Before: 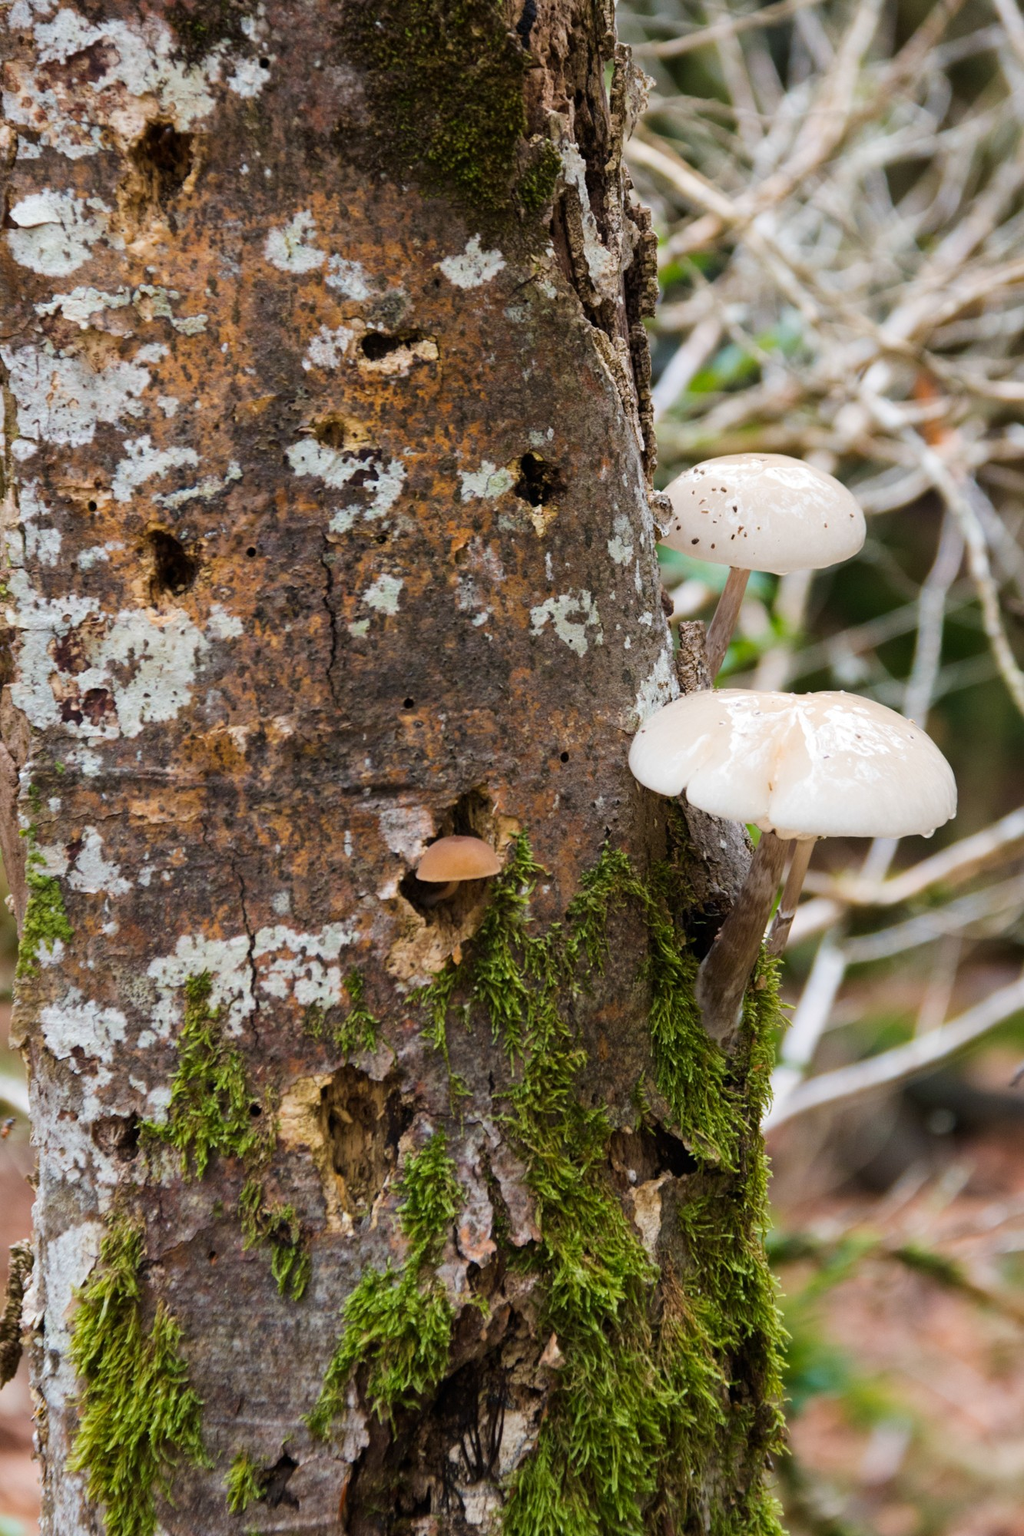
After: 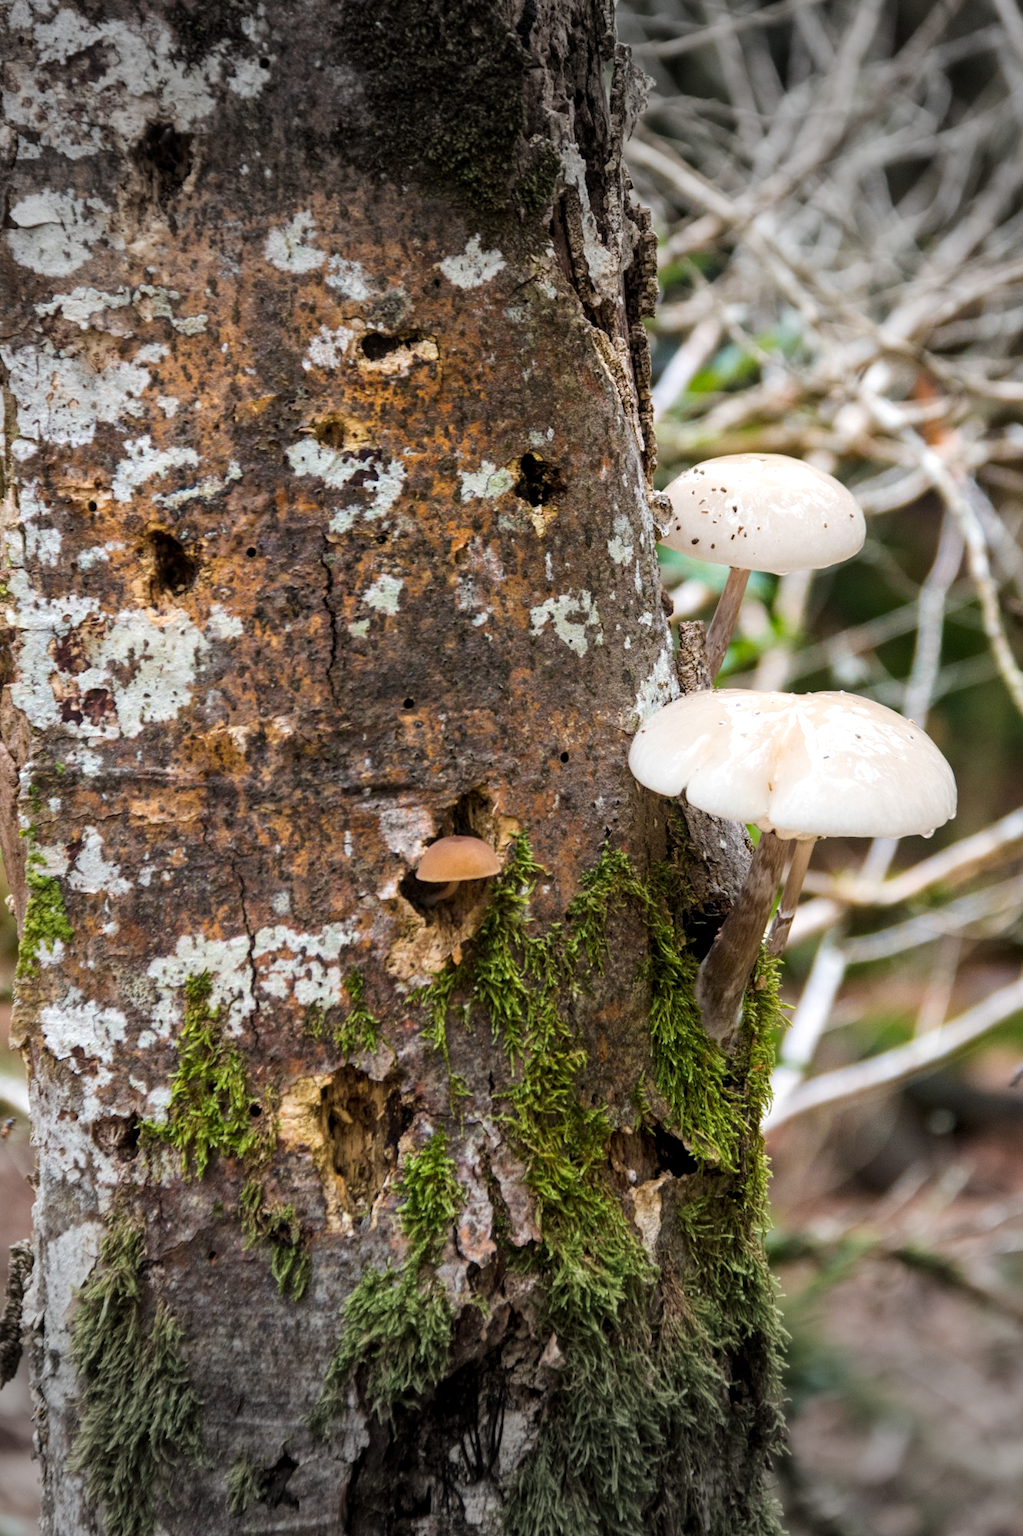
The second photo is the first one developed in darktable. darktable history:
exposure: exposure 0.2 EV, compensate highlight preservation false
local contrast: on, module defaults
vignetting: fall-off start 79.43%, saturation -0.649, width/height ratio 1.327, unbound false
